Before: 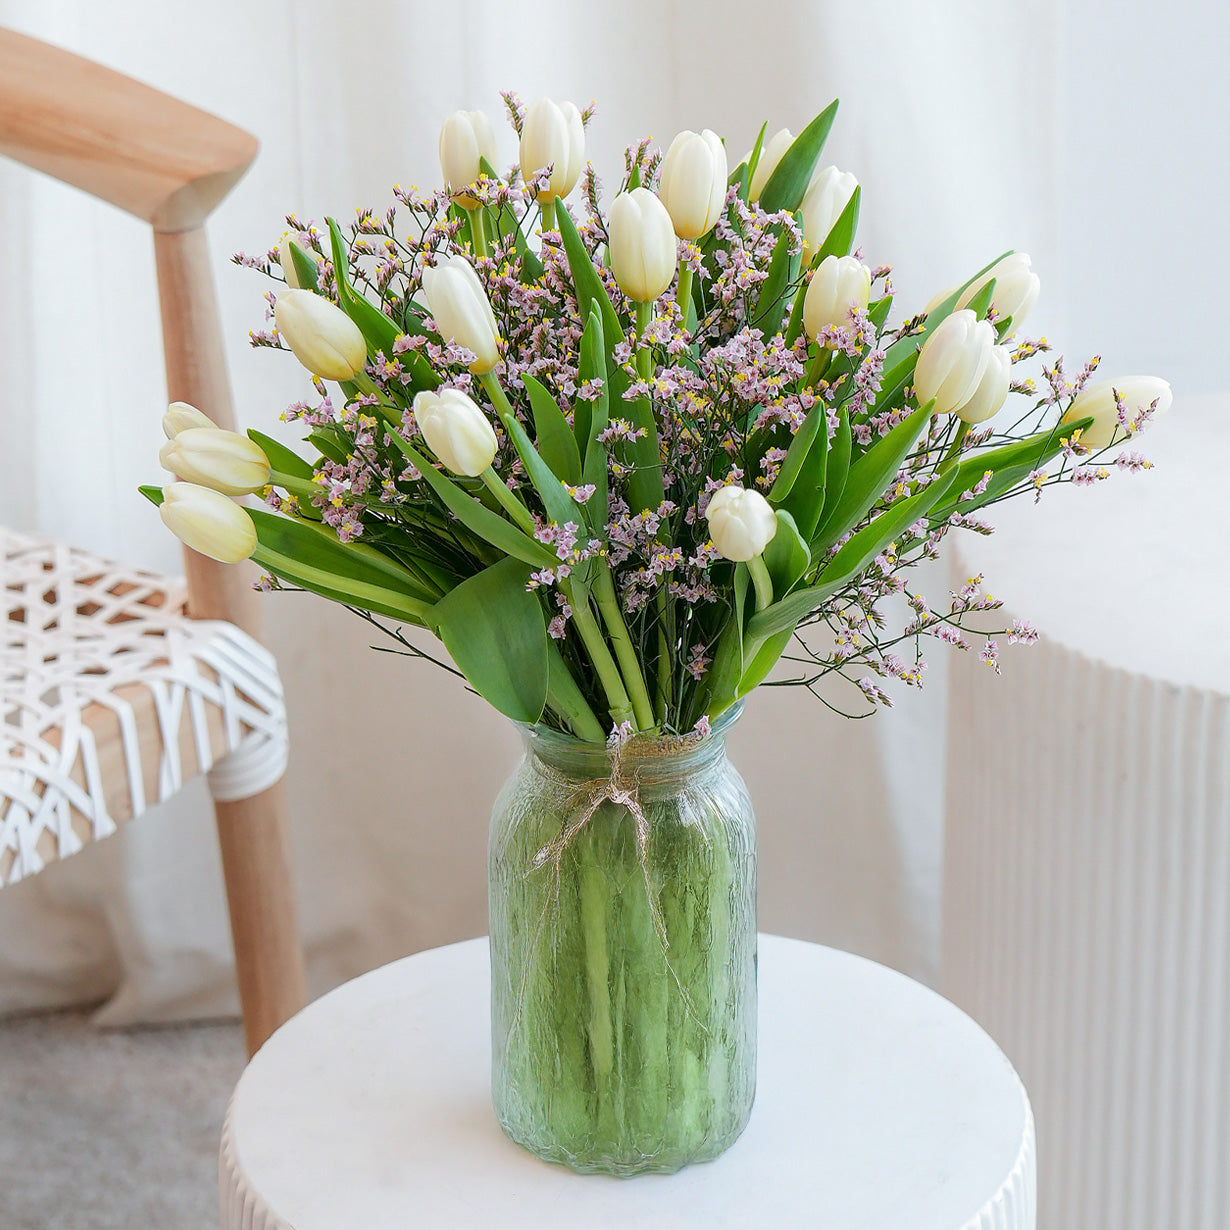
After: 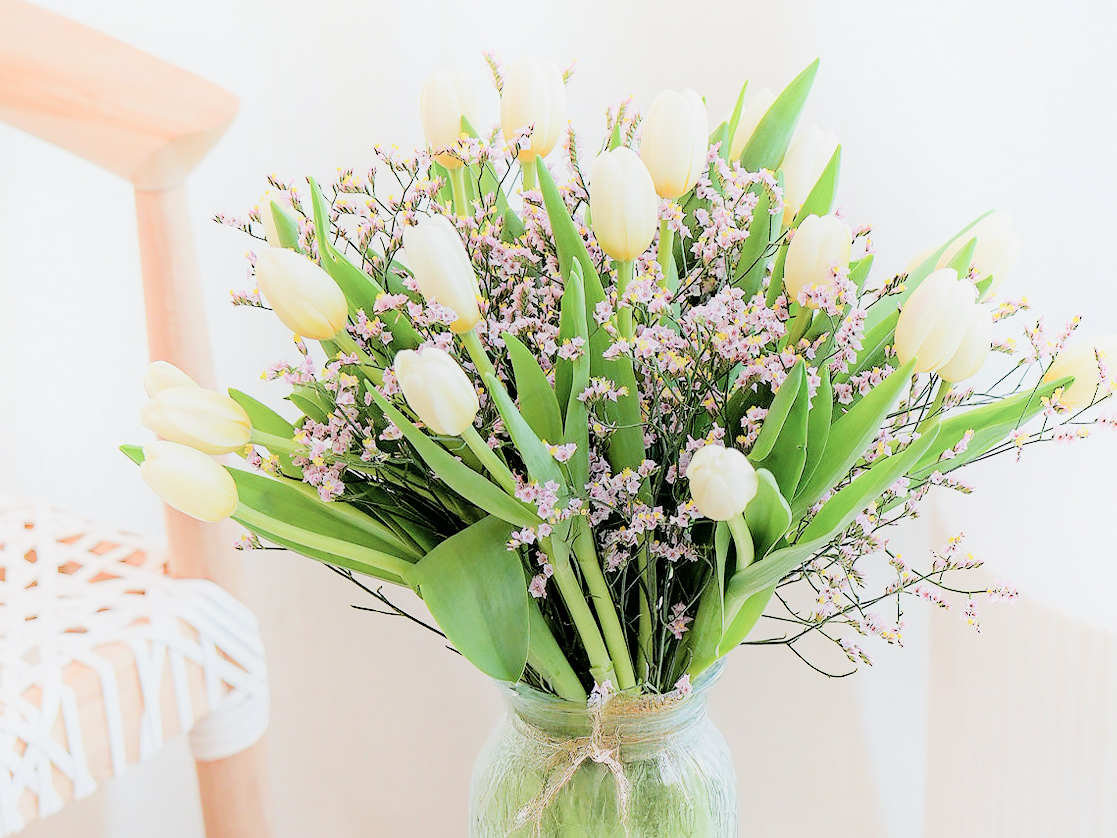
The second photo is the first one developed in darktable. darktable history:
crop: left 1.565%, top 3.39%, right 7.555%, bottom 28.407%
tone equalizer: -8 EV -0.406 EV, -7 EV -0.395 EV, -6 EV -0.331 EV, -5 EV -0.183 EV, -3 EV 0.209 EV, -2 EV 0.342 EV, -1 EV 0.385 EV, +0 EV 0.44 EV
contrast brightness saturation: saturation -0.172
haze removal: compatibility mode true, adaptive false
filmic rgb: black relative exposure -6.18 EV, white relative exposure 6.95 EV, hardness 2.27
exposure: exposure 1.092 EV, compensate highlight preservation false
shadows and highlights: shadows -25.79, highlights 49.09, soften with gaussian
